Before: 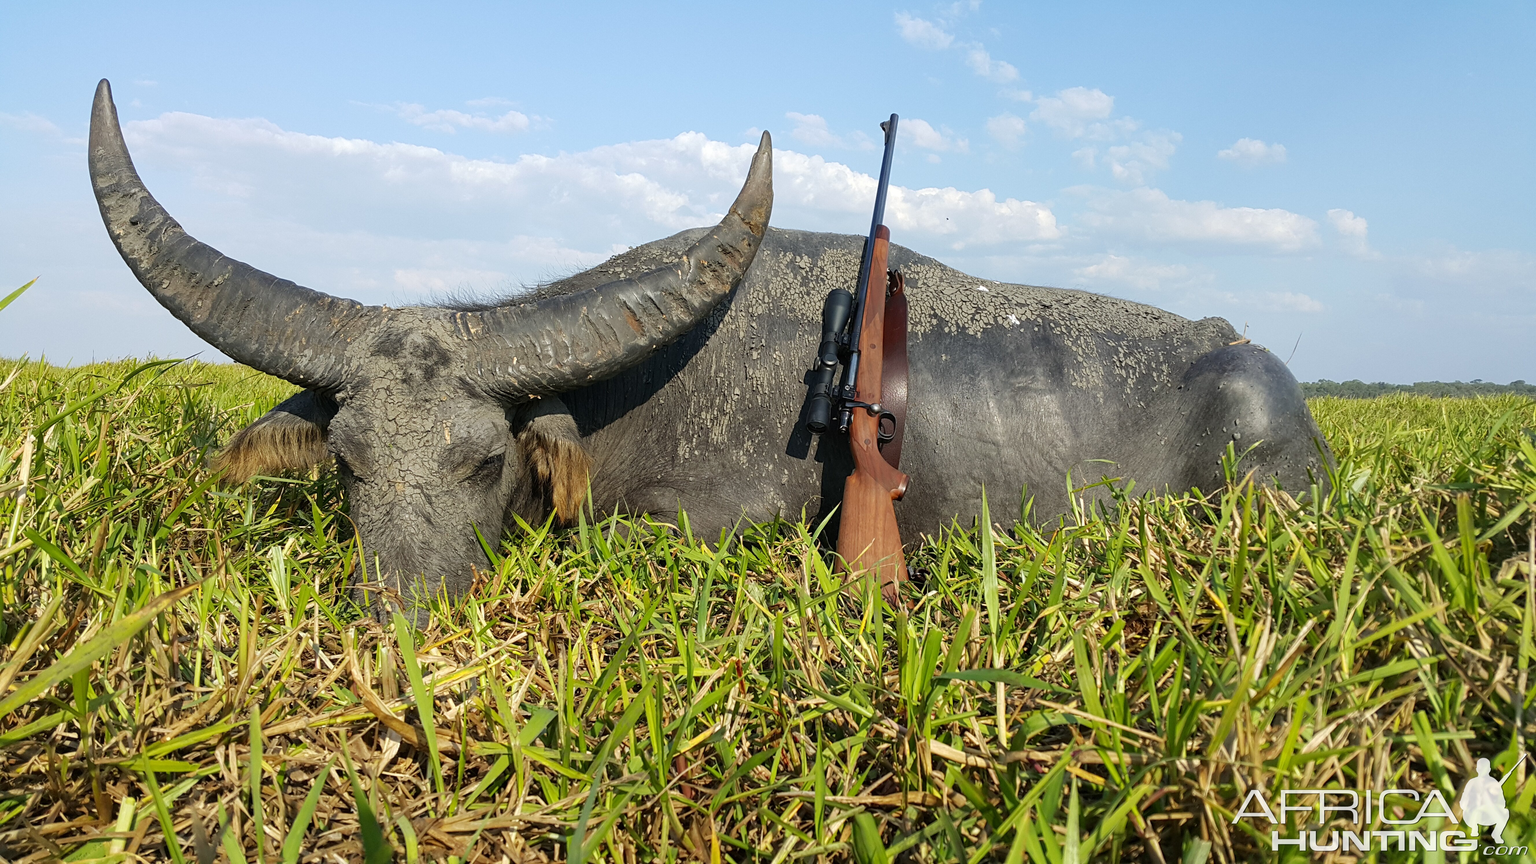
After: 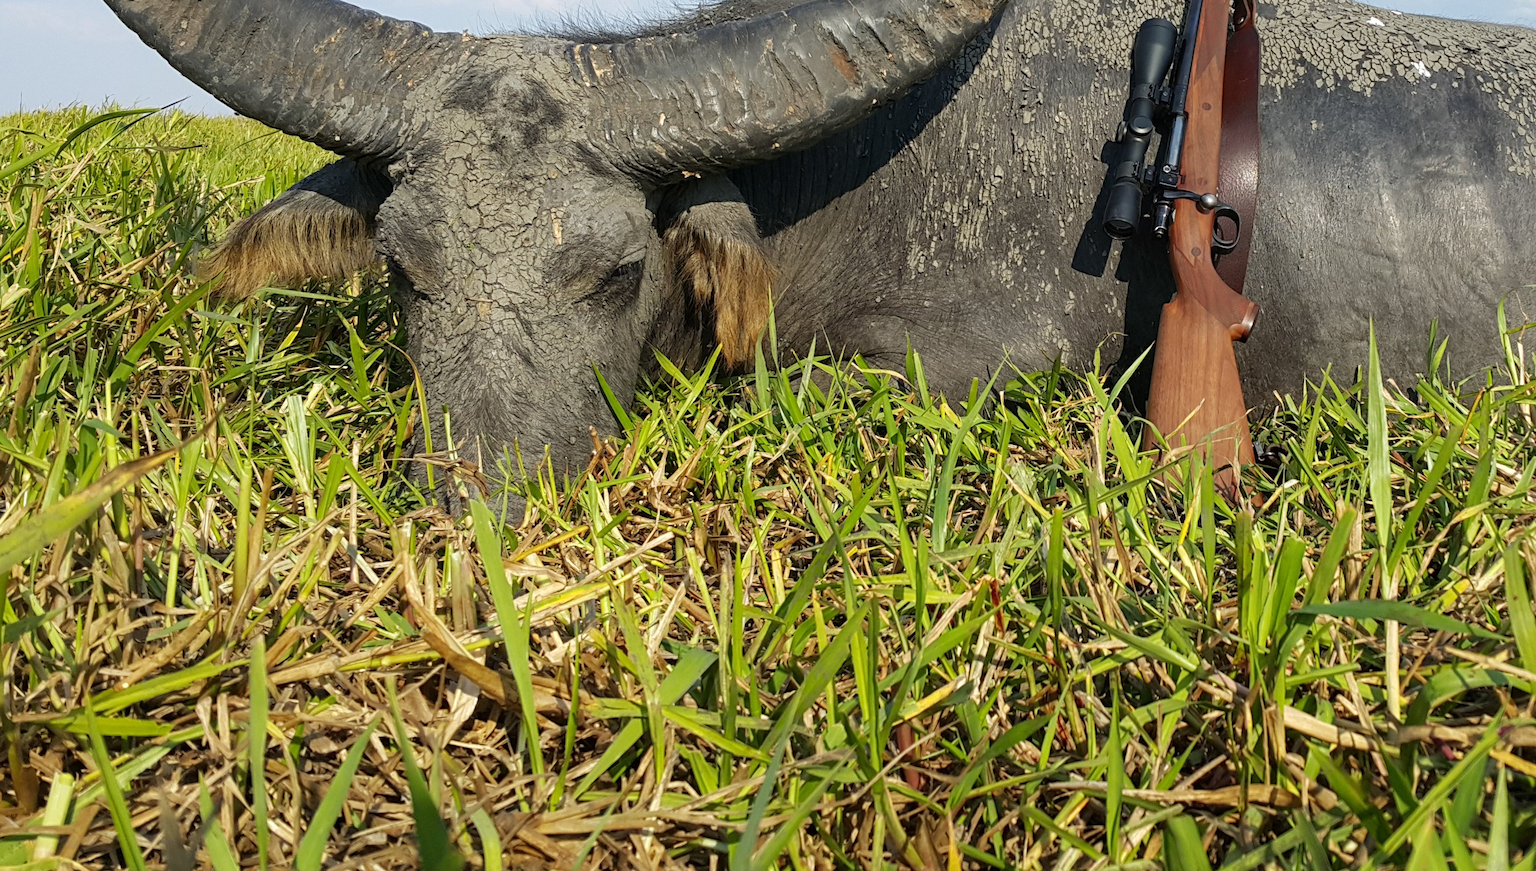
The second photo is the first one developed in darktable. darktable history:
crop and rotate: angle -0.957°, left 3.968%, top 31.679%, right 28.33%
